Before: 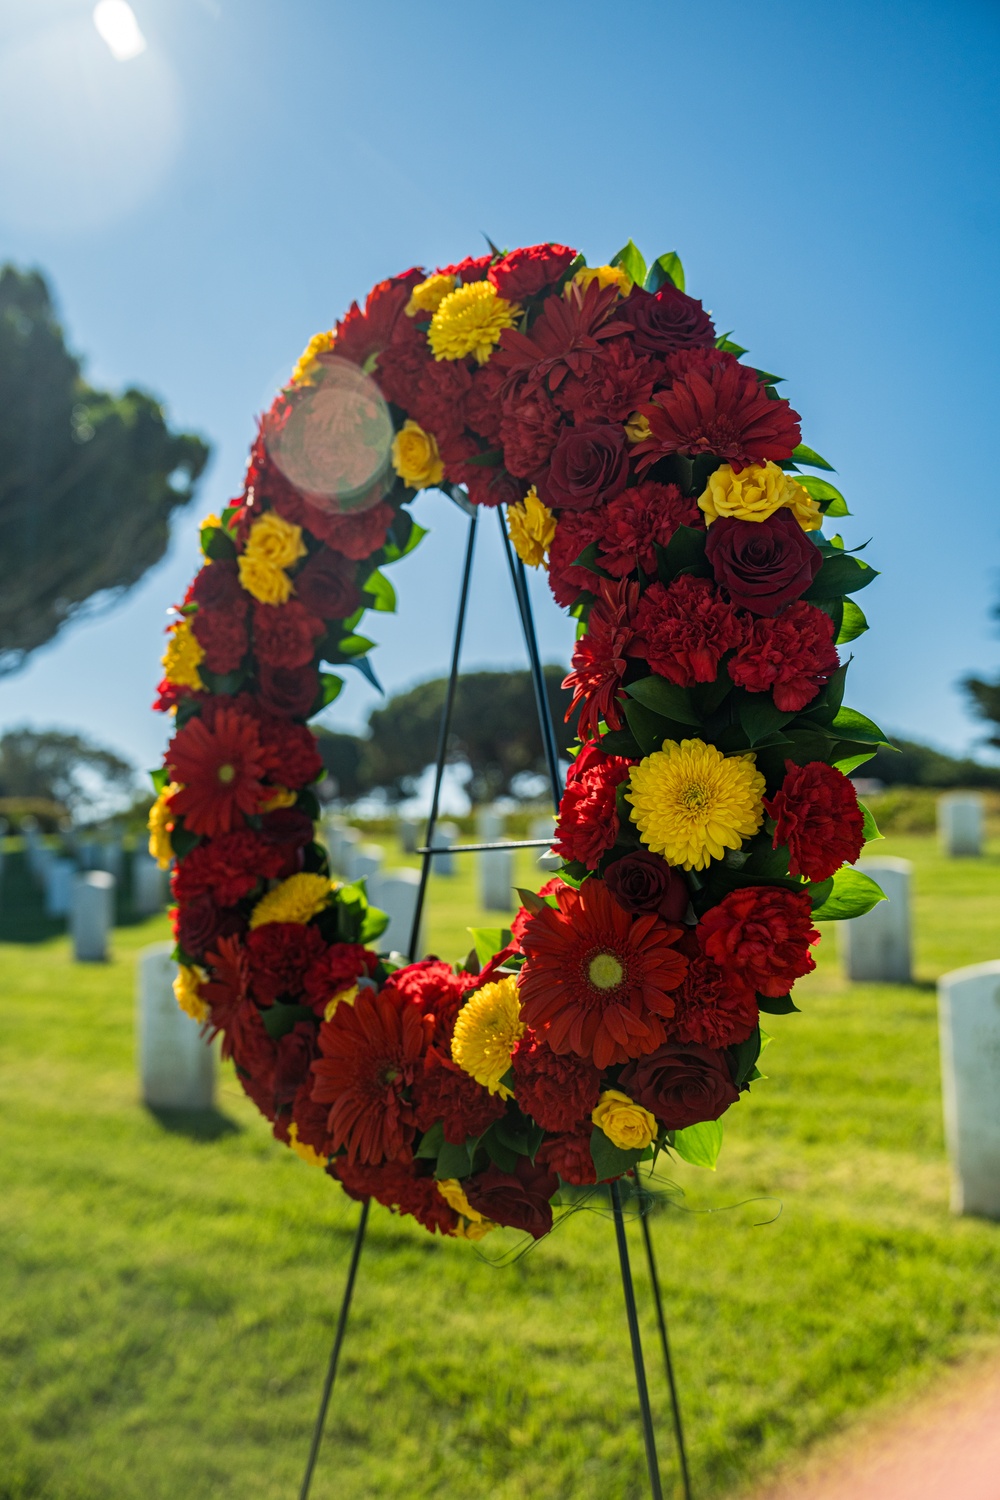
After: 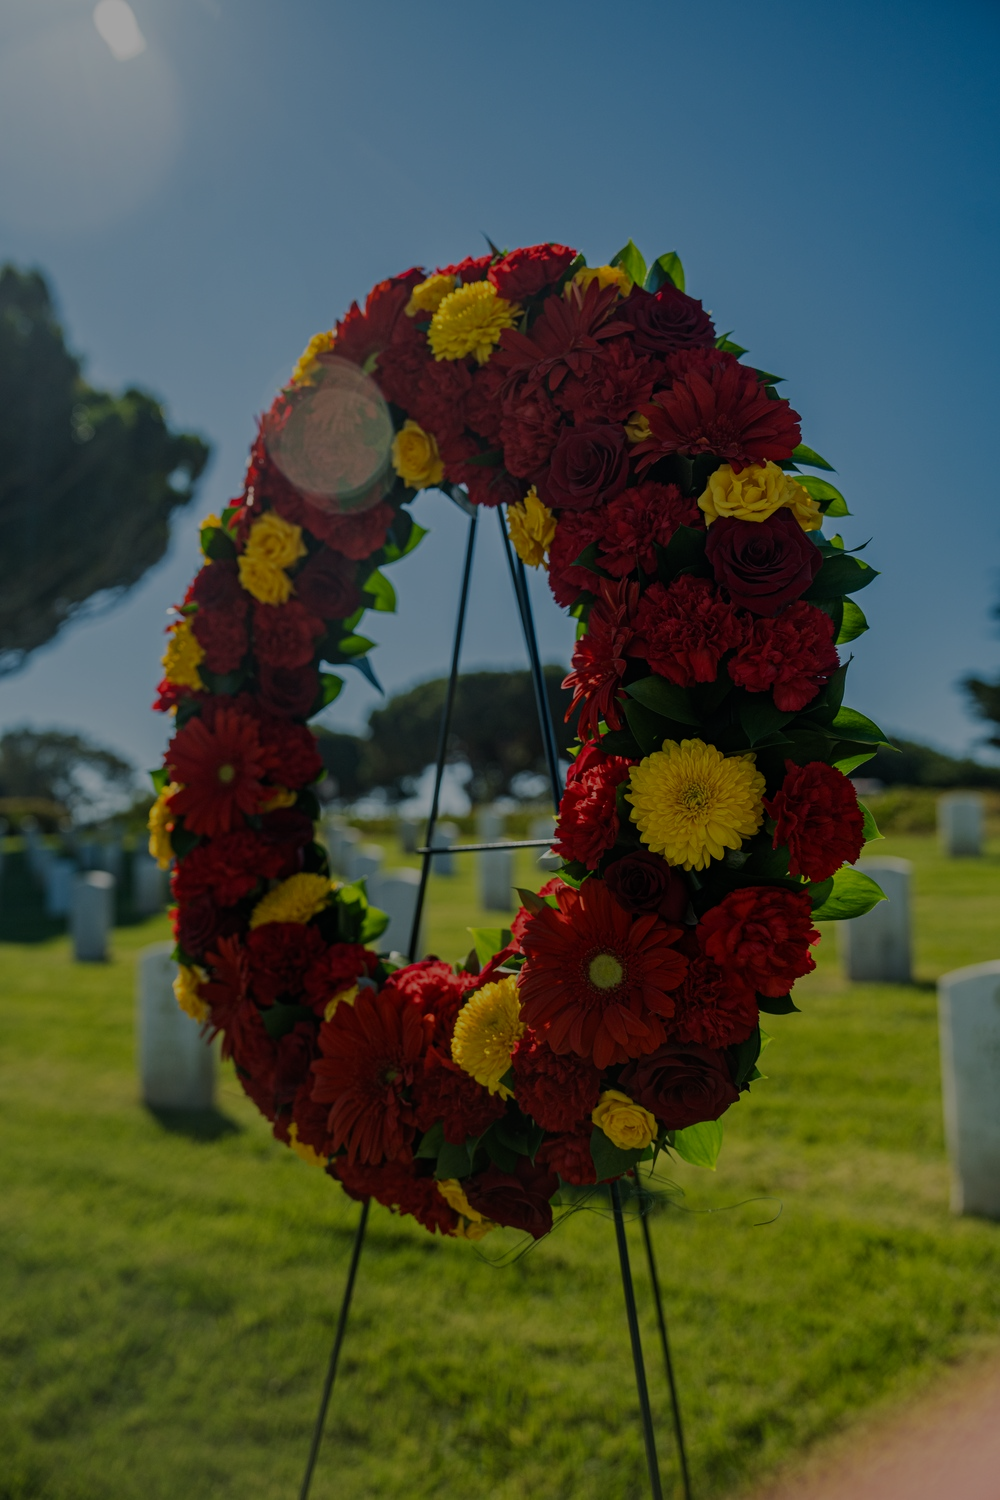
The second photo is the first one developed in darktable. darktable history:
exposure: exposure -1.464 EV, compensate highlight preservation false
